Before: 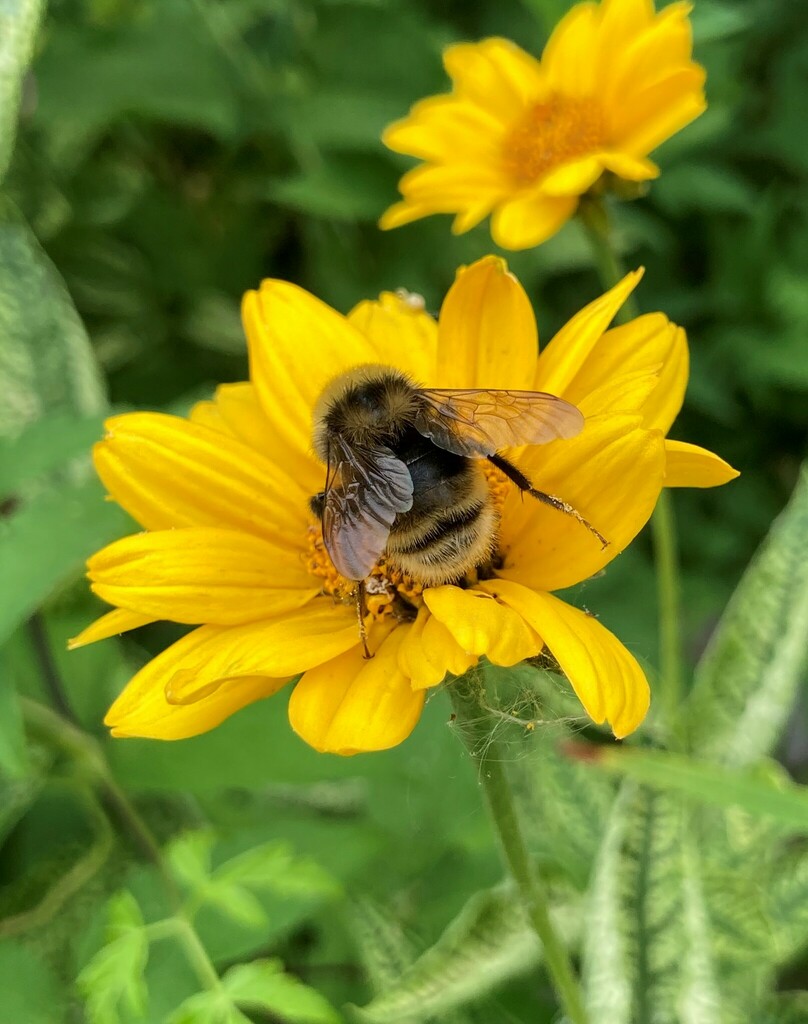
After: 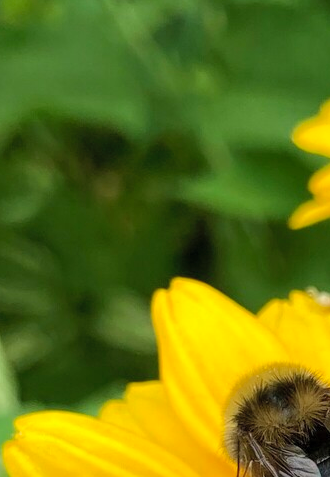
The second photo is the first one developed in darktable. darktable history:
crop and rotate: left 11.19%, top 0.113%, right 47.857%, bottom 53.271%
contrast brightness saturation: brightness 0.092, saturation 0.194
